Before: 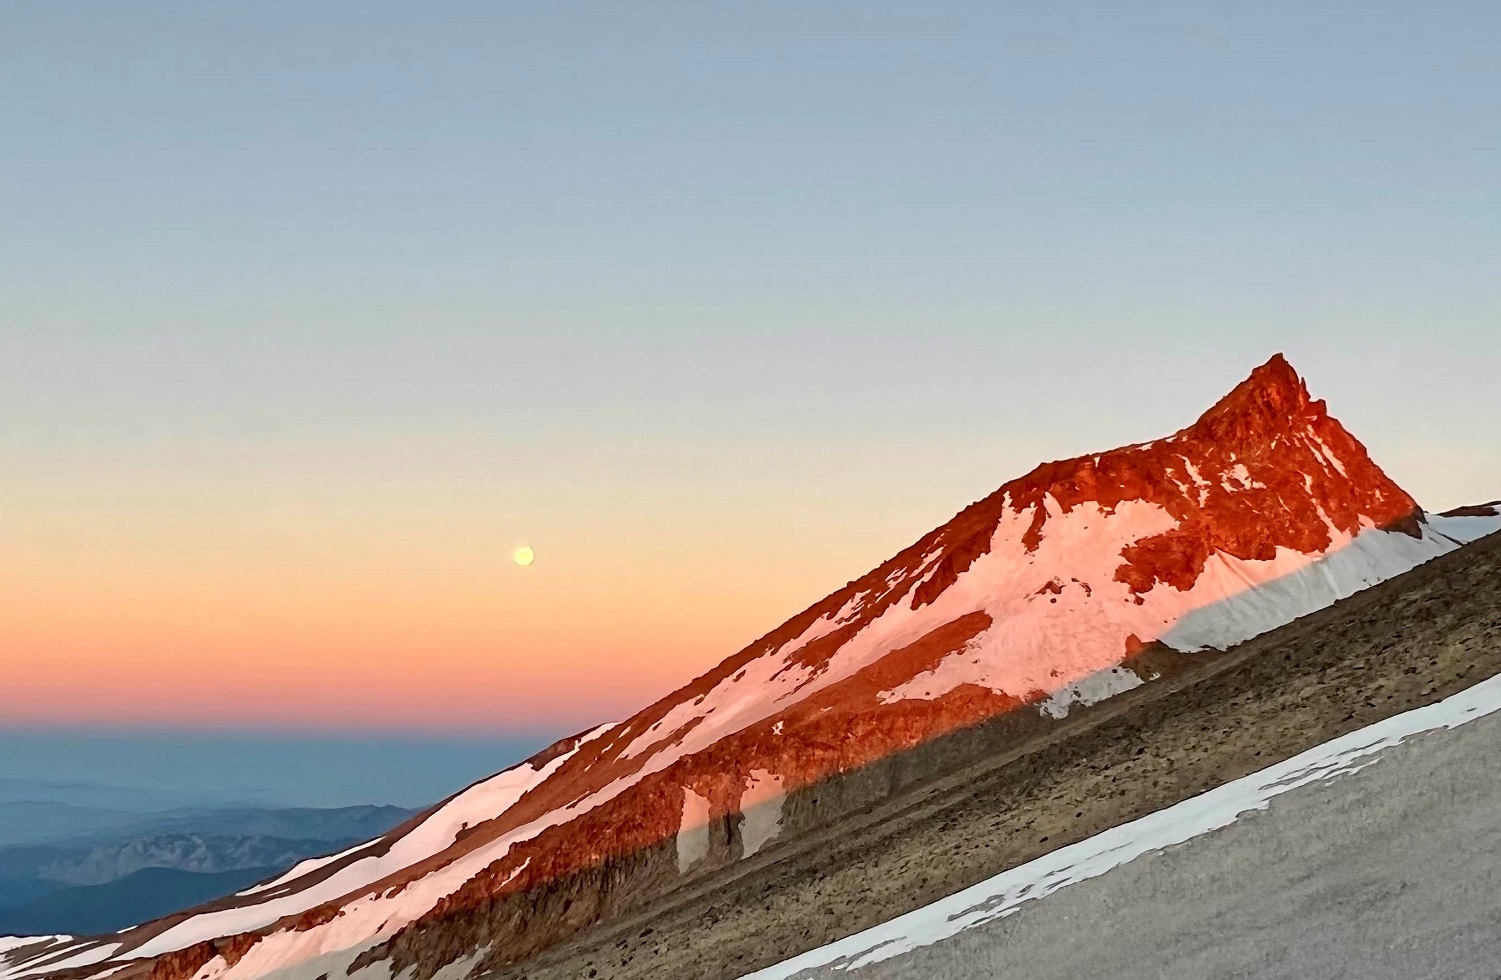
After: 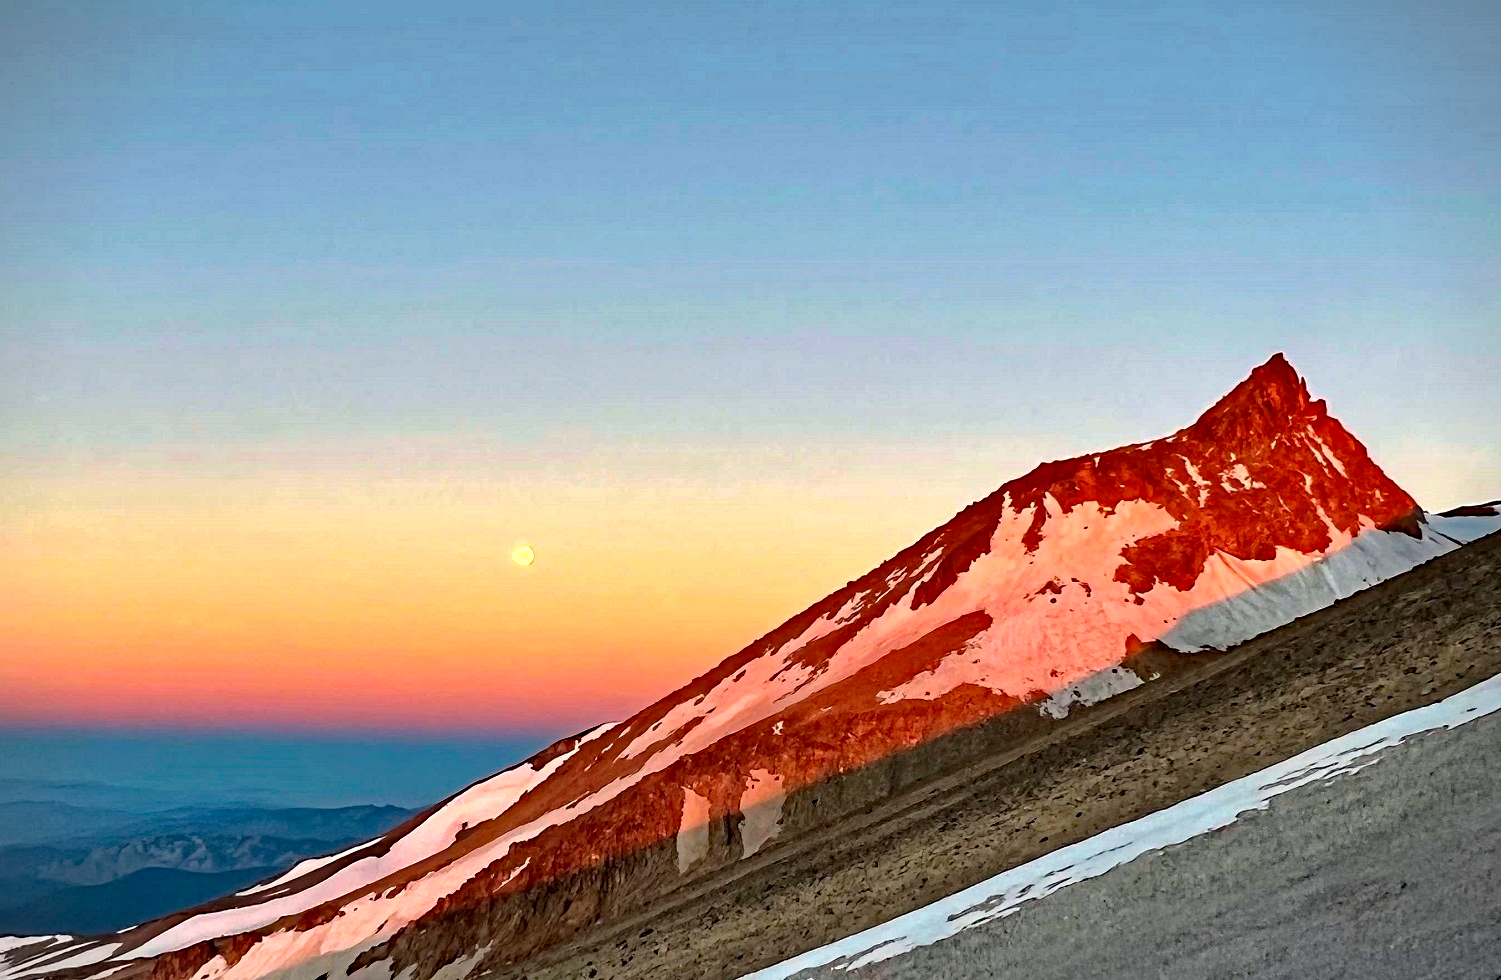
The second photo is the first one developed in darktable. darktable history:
color balance: contrast 10%
haze removal: strength 0.53, distance 0.925, compatibility mode true, adaptive false
vignetting: fall-off start 91.19%
